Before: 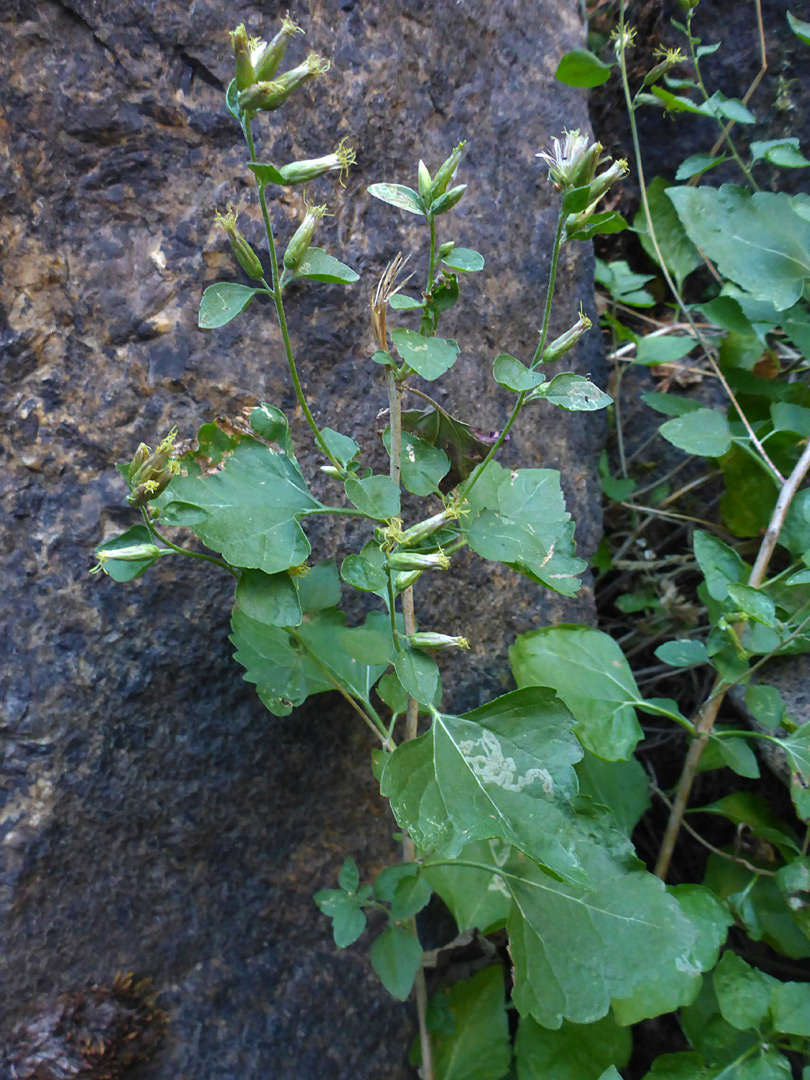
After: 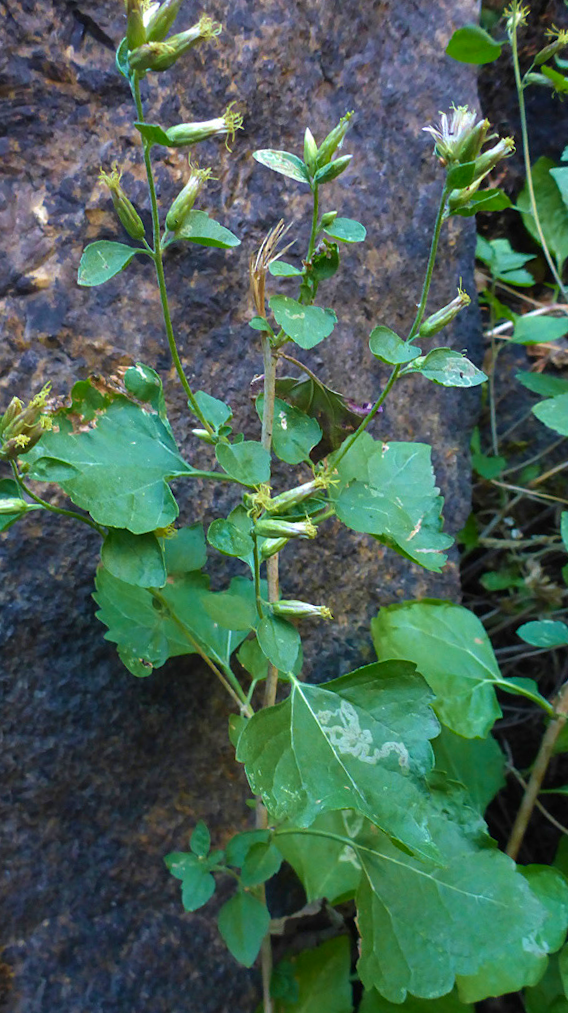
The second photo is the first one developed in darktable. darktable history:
color correction: highlights b* 0.048, saturation 1.11
velvia: strength 27.27%
crop and rotate: angle -2.84°, left 14.175%, top 0.022%, right 11.06%, bottom 0.034%
